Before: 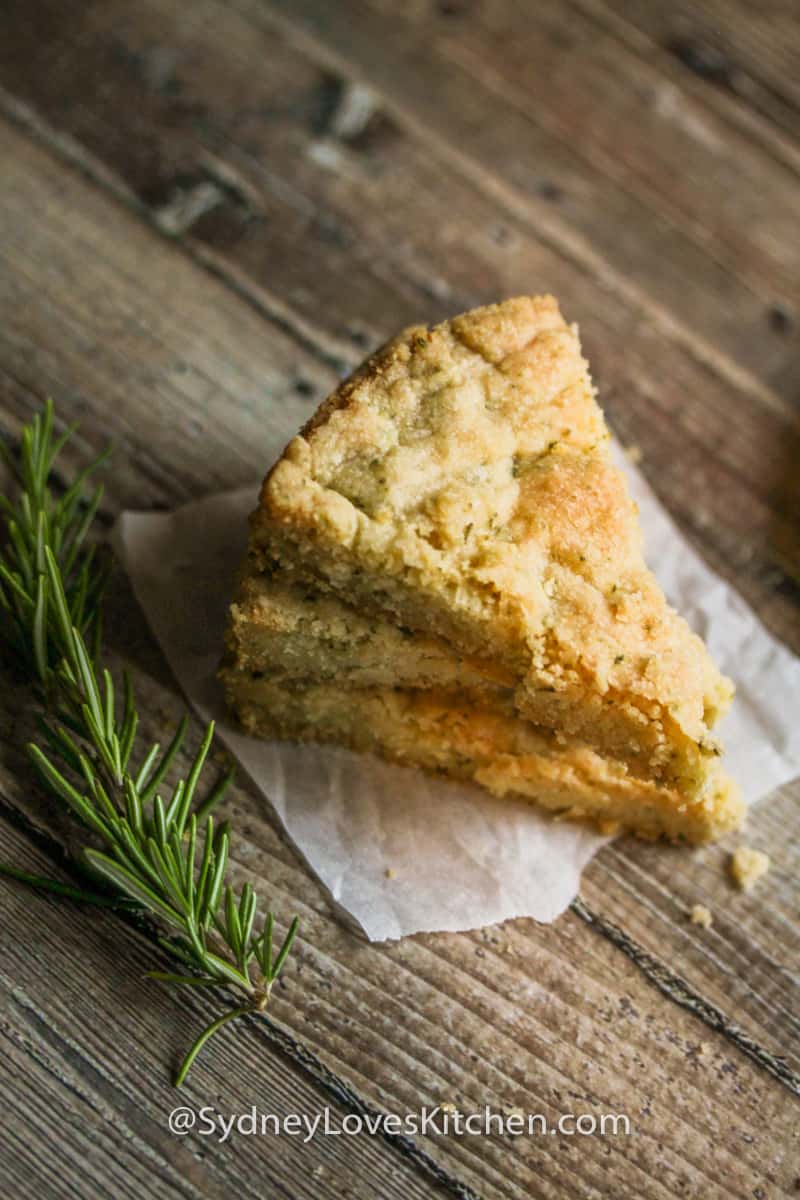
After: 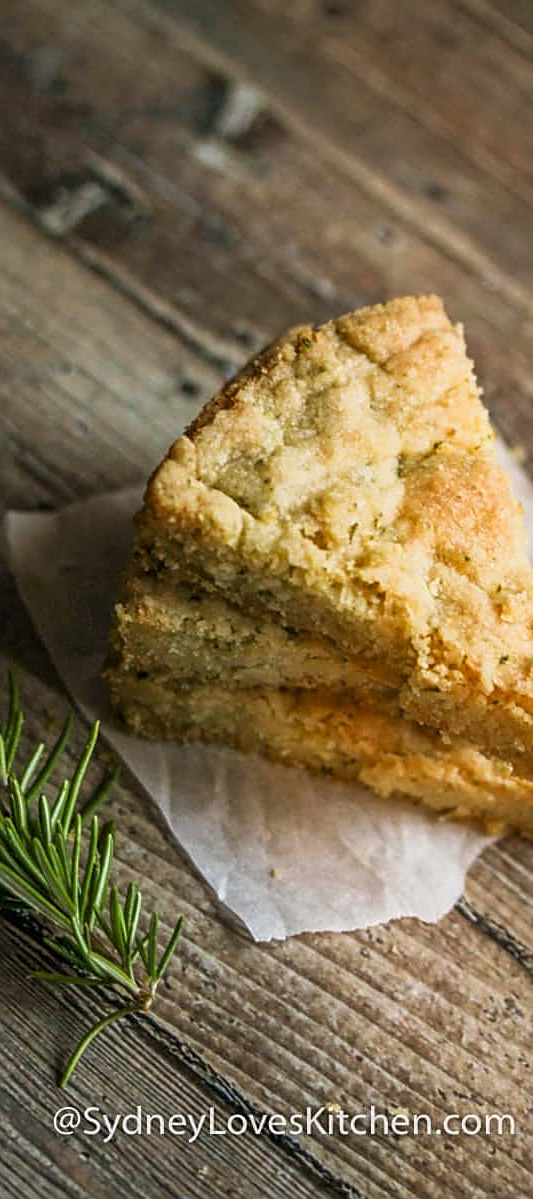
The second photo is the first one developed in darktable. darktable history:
sharpen: on, module defaults
crop and rotate: left 14.385%, right 18.948%
